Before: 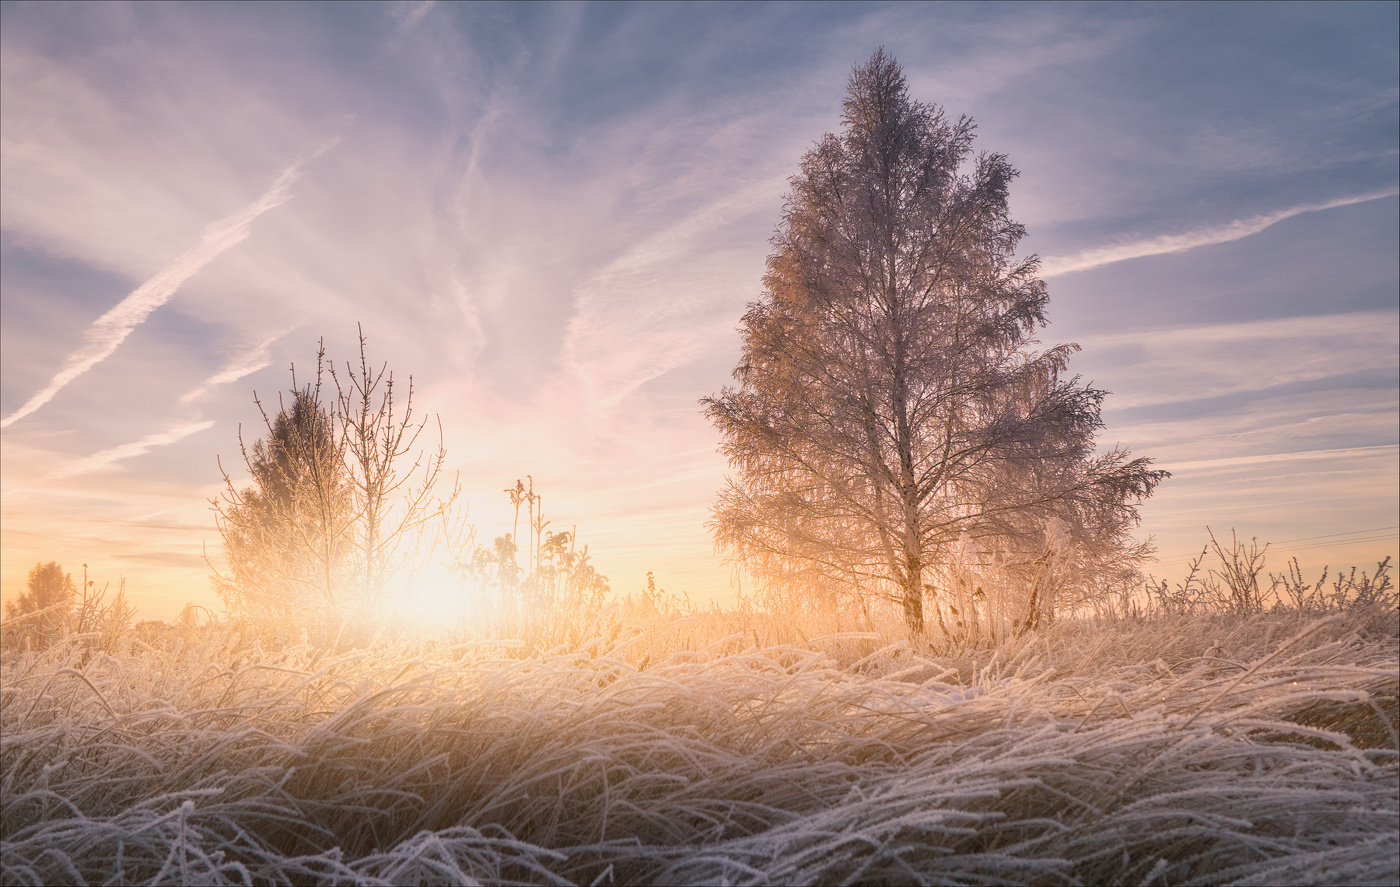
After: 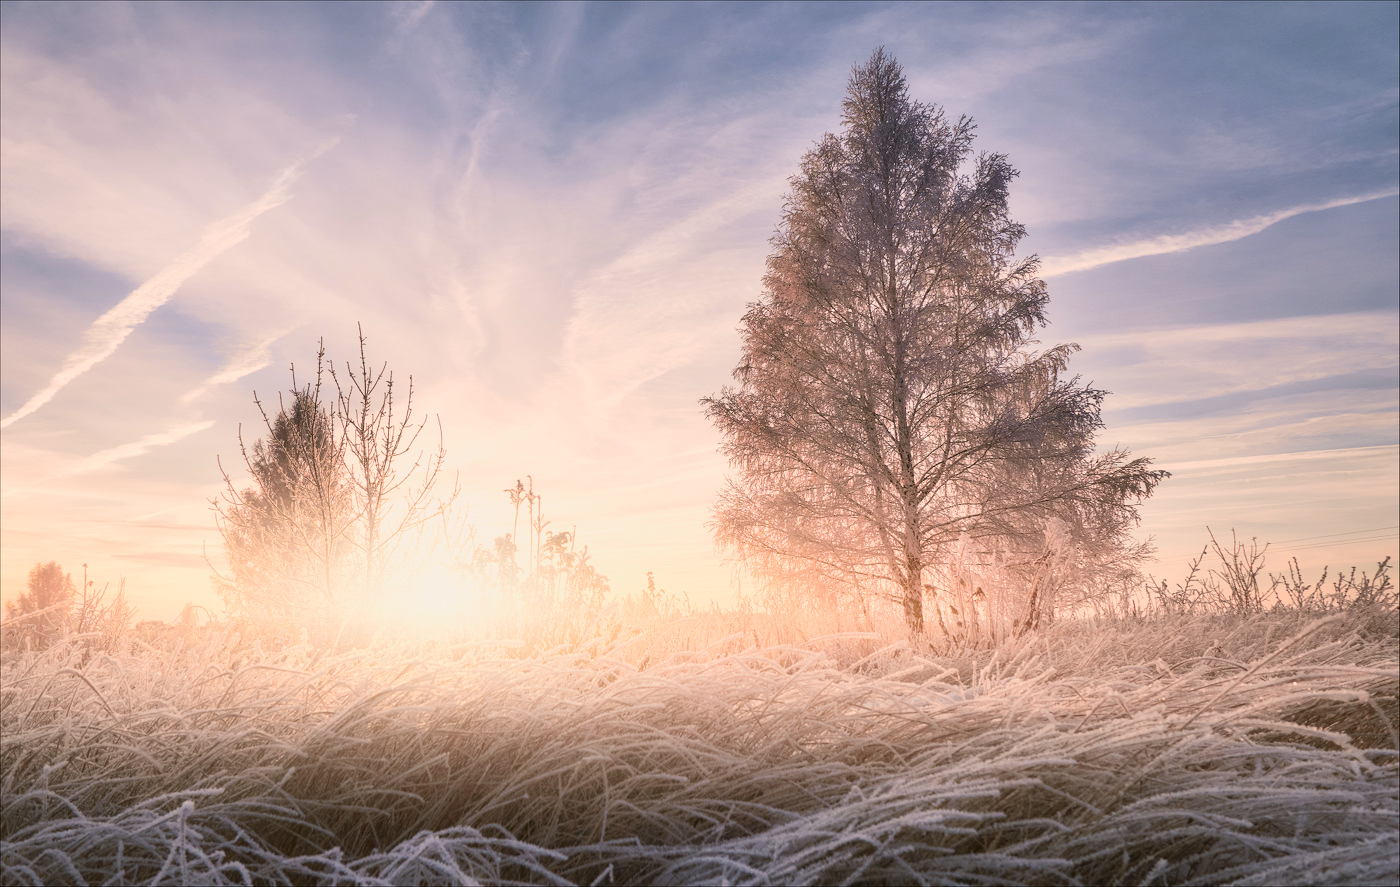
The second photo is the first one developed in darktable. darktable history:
tone curve: curves: ch0 [(0, 0.039) (0.104, 0.094) (0.285, 0.301) (0.689, 0.764) (0.89, 0.926) (0.994, 0.971)]; ch1 [(0, 0) (0.337, 0.249) (0.437, 0.411) (0.485, 0.487) (0.515, 0.514) (0.566, 0.563) (0.641, 0.655) (1, 1)]; ch2 [(0, 0) (0.314, 0.301) (0.421, 0.411) (0.502, 0.505) (0.528, 0.54) (0.557, 0.555) (0.612, 0.583) (0.722, 0.67) (1, 1)], color space Lab, independent channels, preserve colors none
